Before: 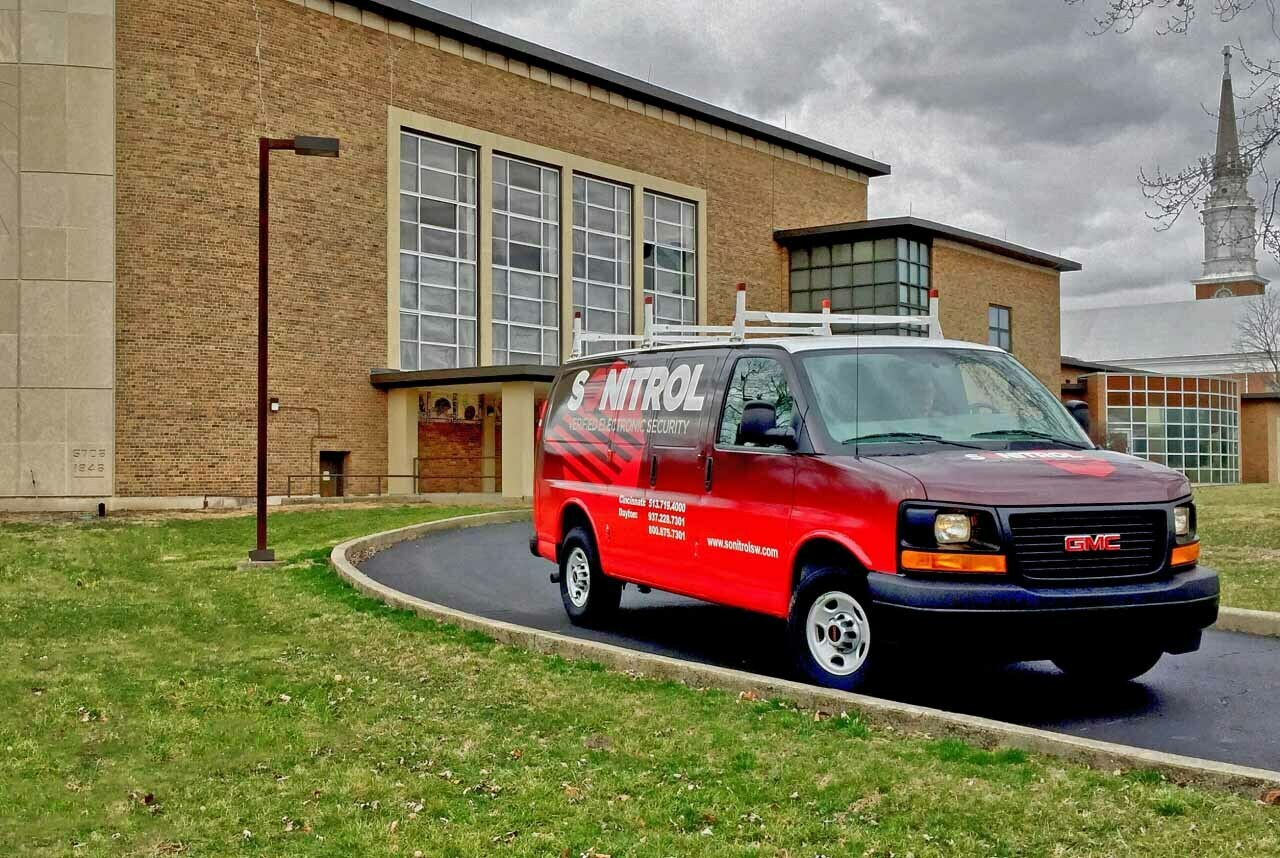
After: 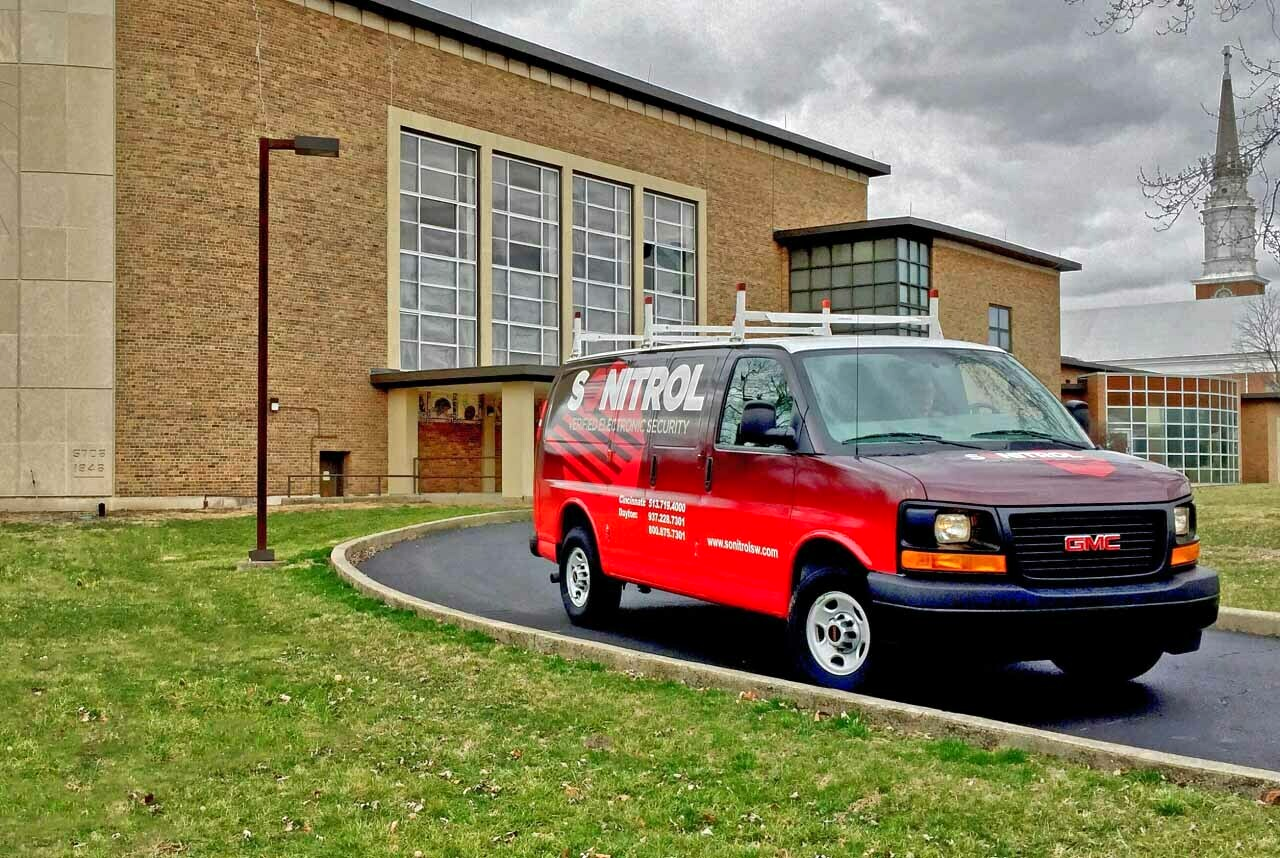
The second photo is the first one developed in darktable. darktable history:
levels: mode automatic, white 99.91%, levels [0, 0.498, 0.996]
